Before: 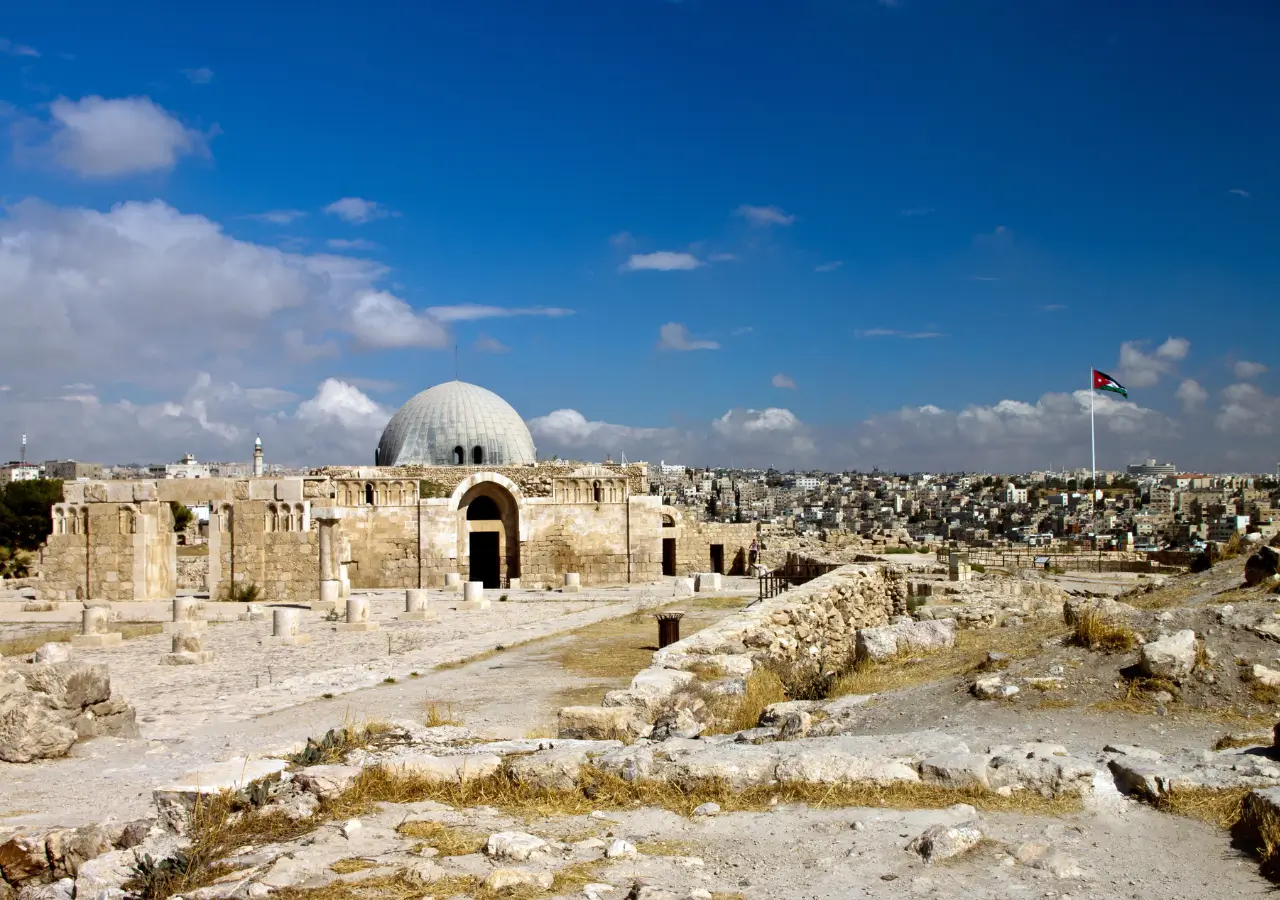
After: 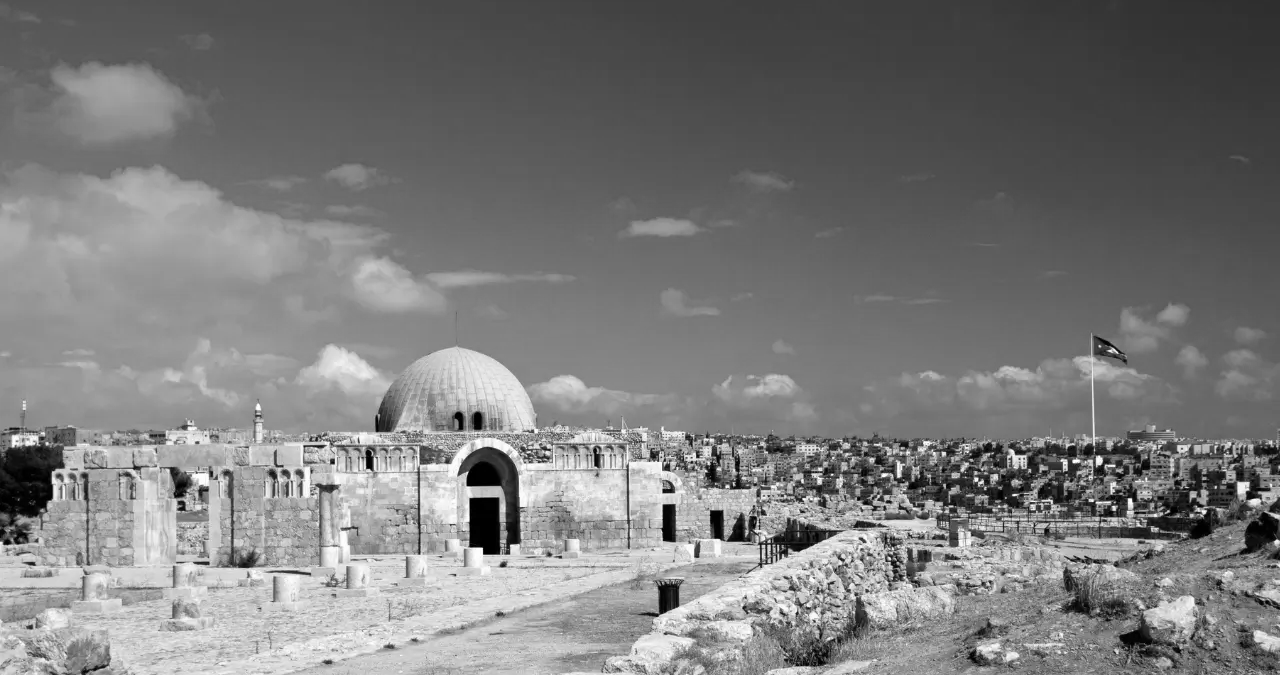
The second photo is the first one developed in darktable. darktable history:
monochrome: on, module defaults
crop: top 3.857%, bottom 21.132%
